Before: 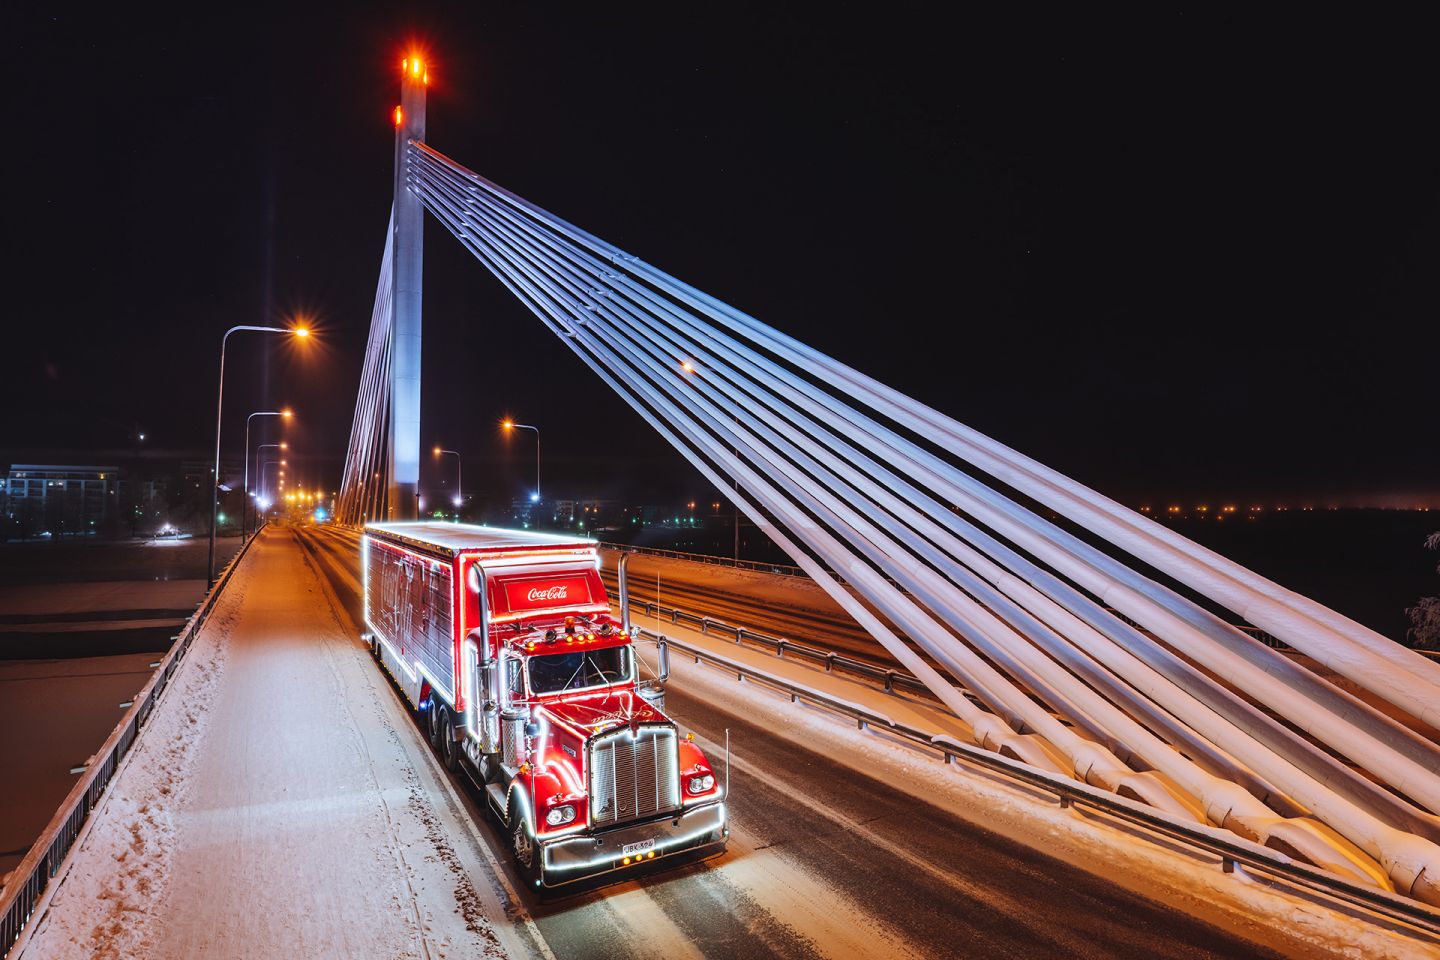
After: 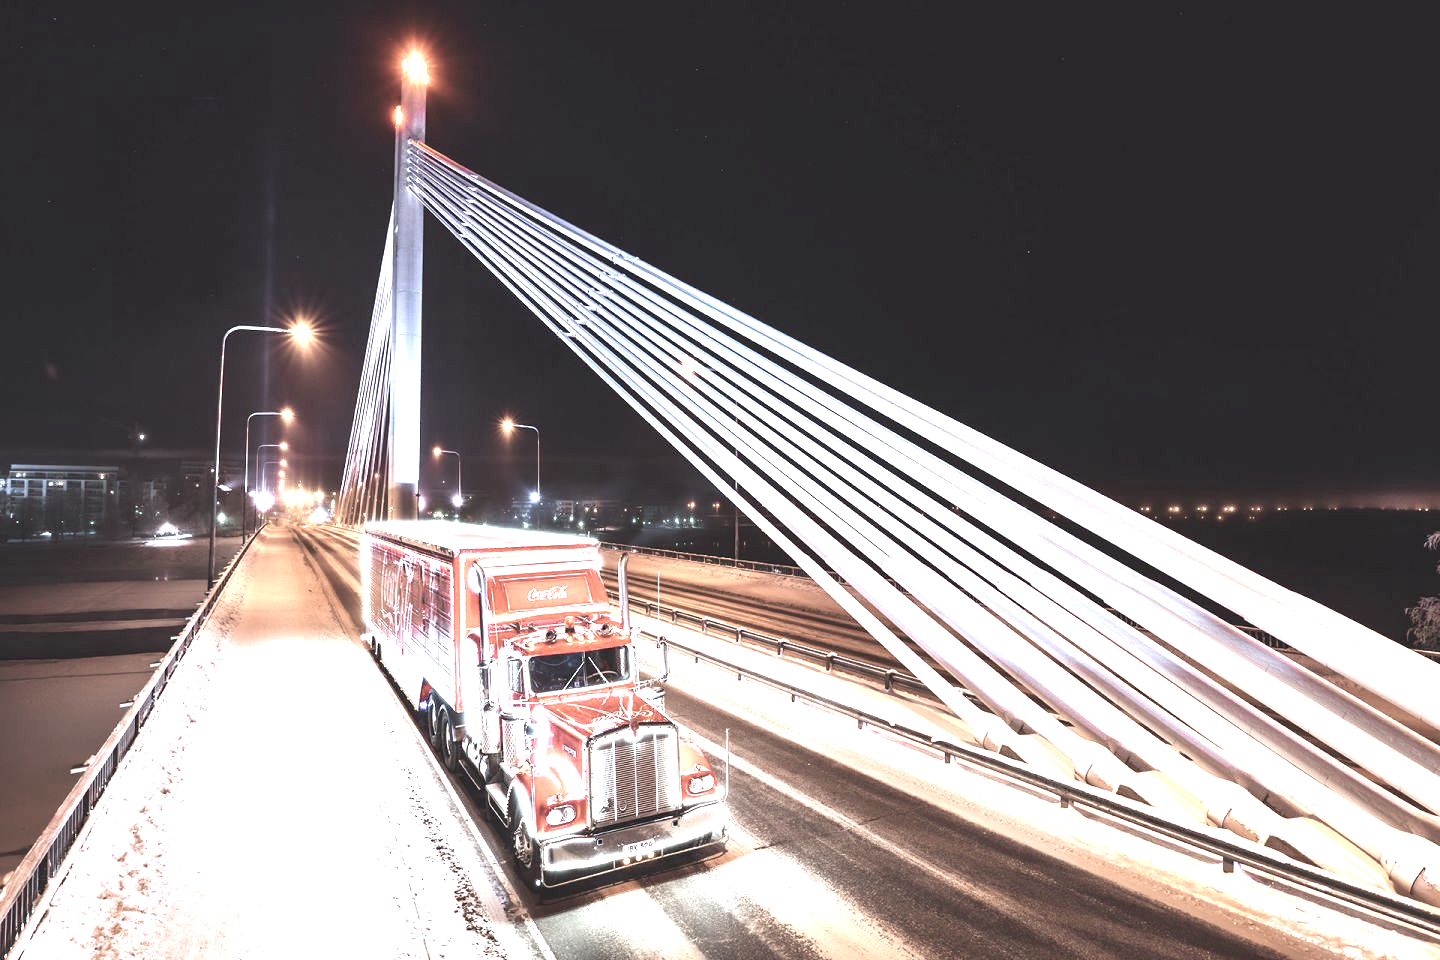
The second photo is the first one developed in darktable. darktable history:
exposure: black level correction 0, exposure 2 EV, compensate highlight preservation false
color zones: curves: ch1 [(0, 0.34) (0.143, 0.164) (0.286, 0.152) (0.429, 0.176) (0.571, 0.173) (0.714, 0.188) (0.857, 0.199) (1, 0.34)]
